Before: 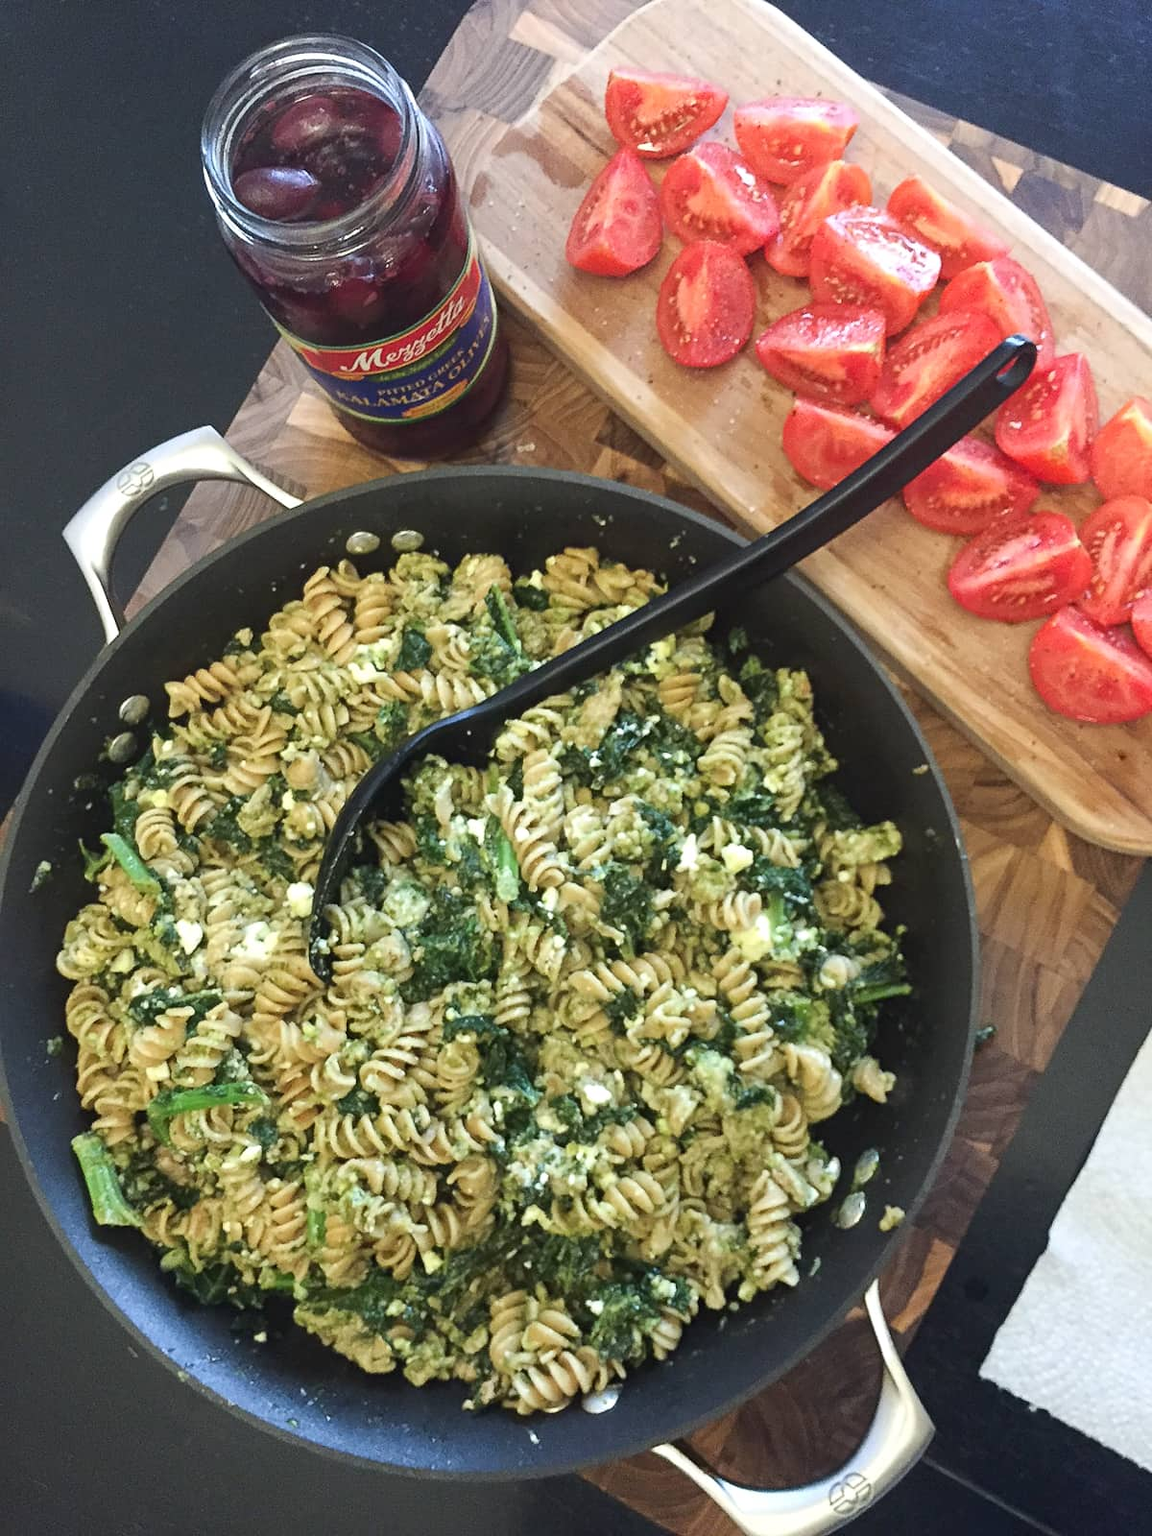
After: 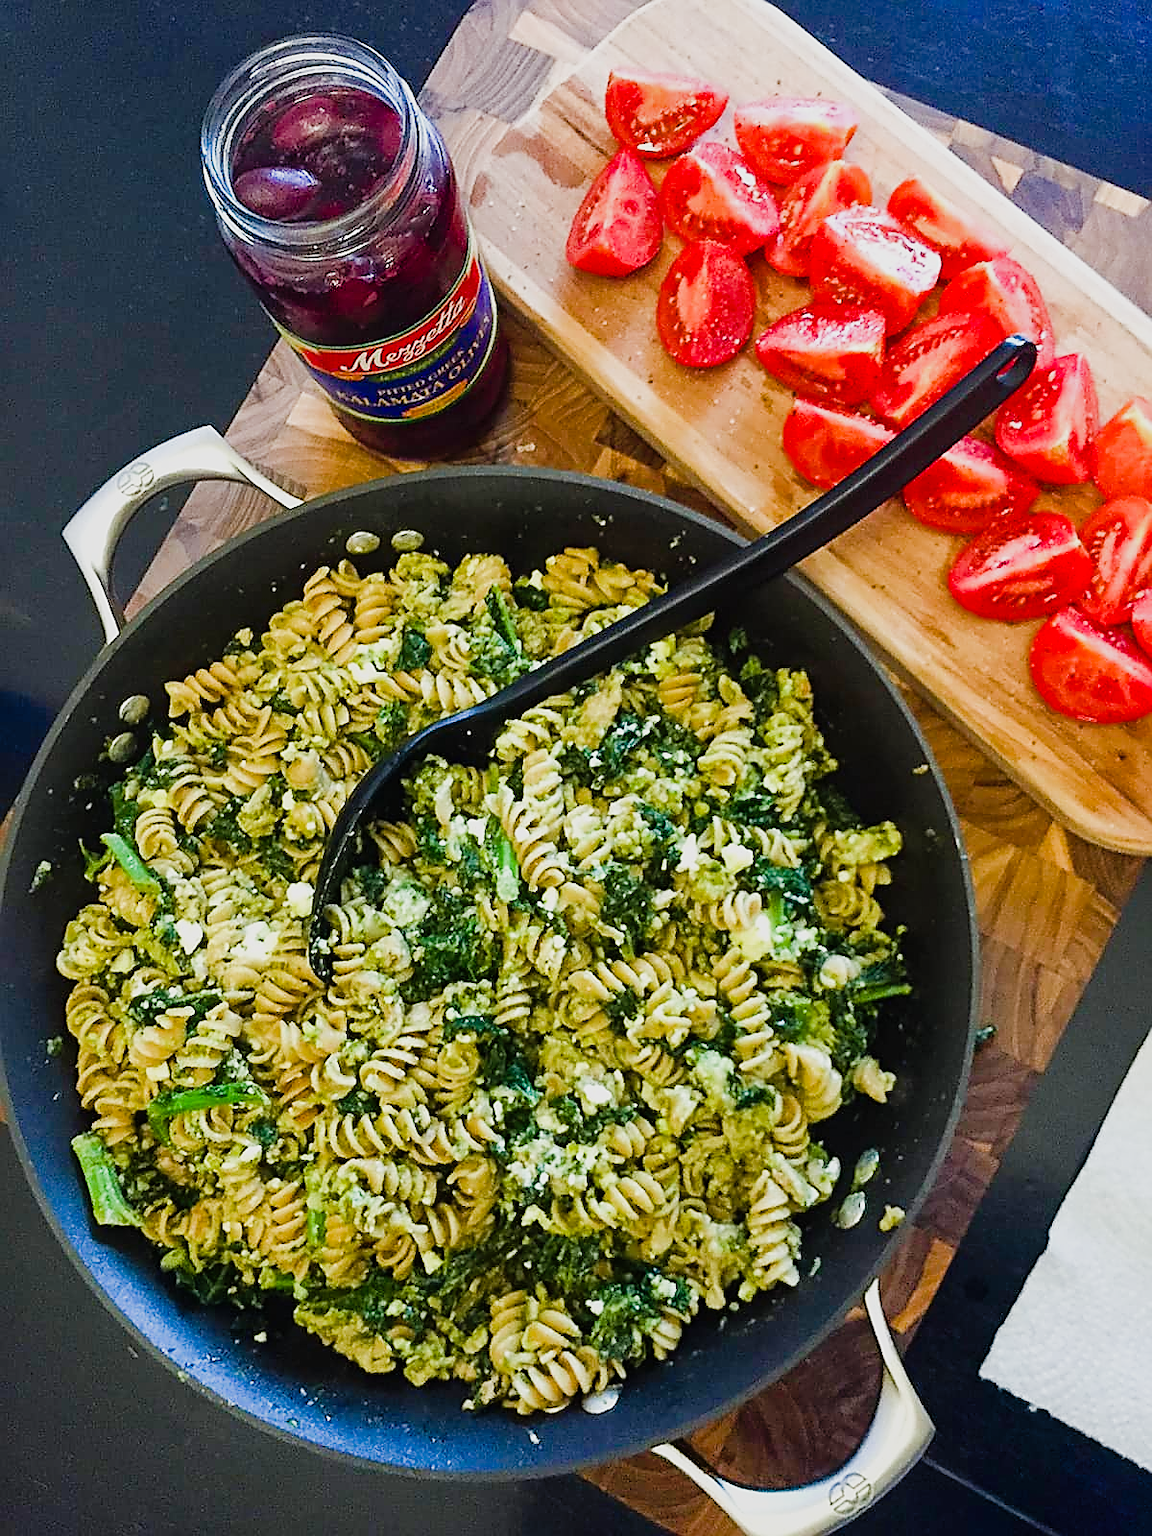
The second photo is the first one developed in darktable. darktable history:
shadows and highlights: on, module defaults
sharpen: radius 1.4, amount 1.25, threshold 0.7
sigmoid: contrast 1.8
color balance rgb: linear chroma grading › shadows 16%, perceptual saturation grading › global saturation 8%, perceptual saturation grading › shadows 4%, perceptual brilliance grading › global brilliance 2%, perceptual brilliance grading › highlights 8%, perceptual brilliance grading › shadows -4%, global vibrance 16%, saturation formula JzAzBz (2021)
